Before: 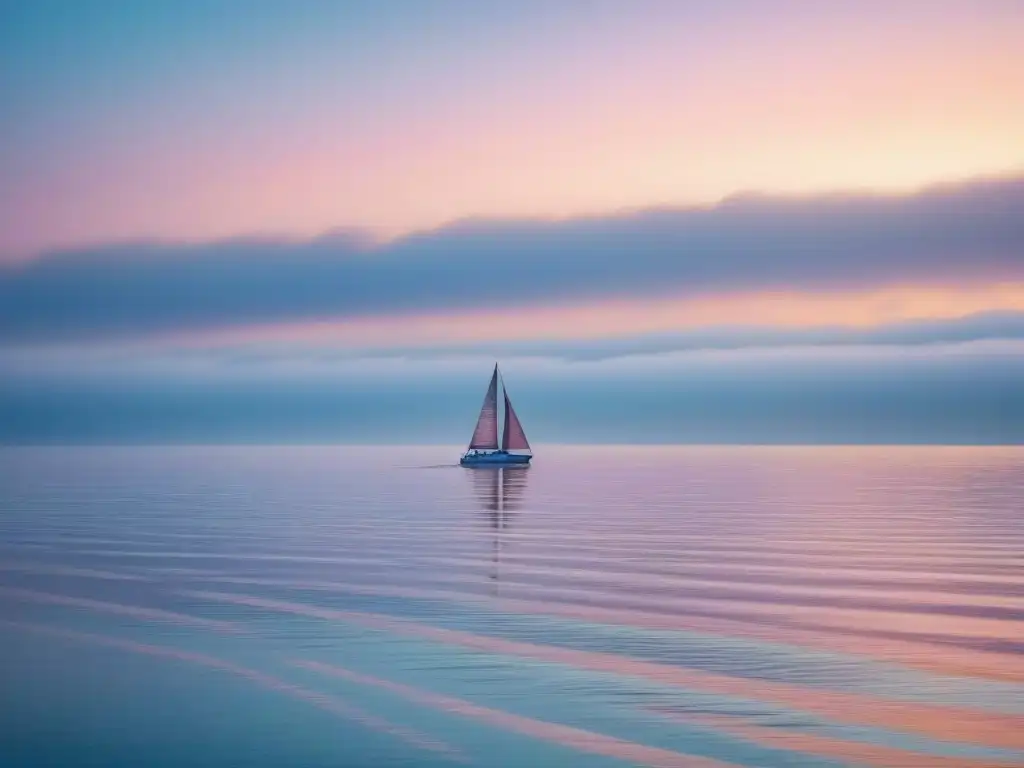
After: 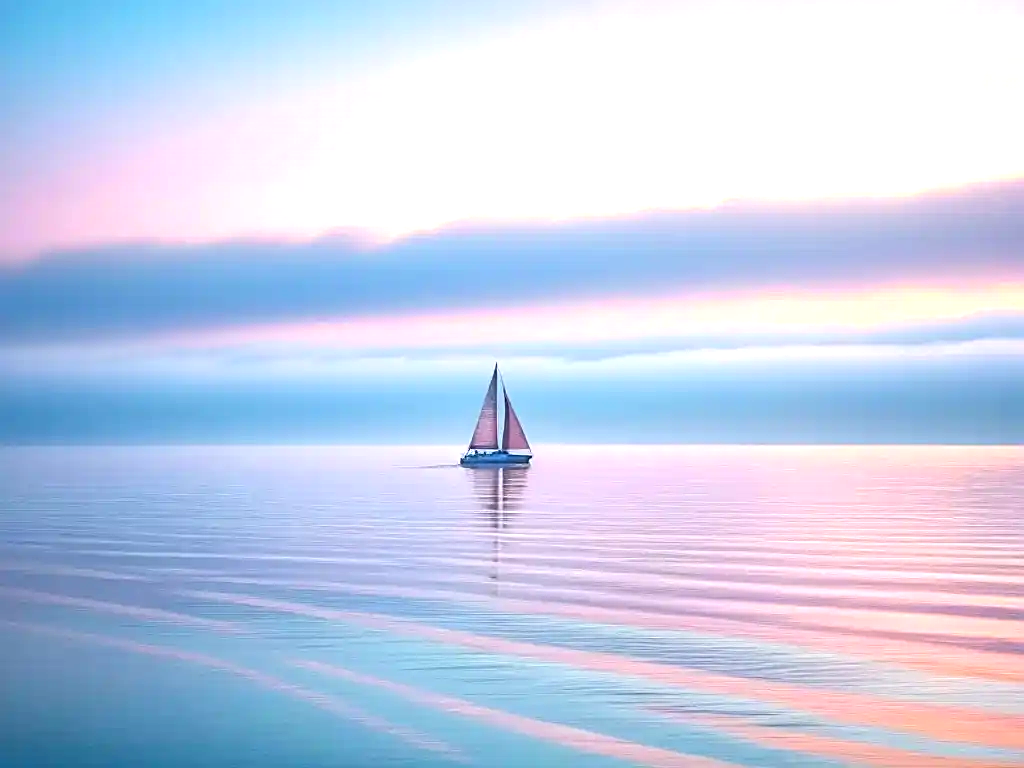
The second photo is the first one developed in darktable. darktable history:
sharpen: on, module defaults
exposure: black level correction 0, exposure 1.1 EV, compensate highlight preservation false
